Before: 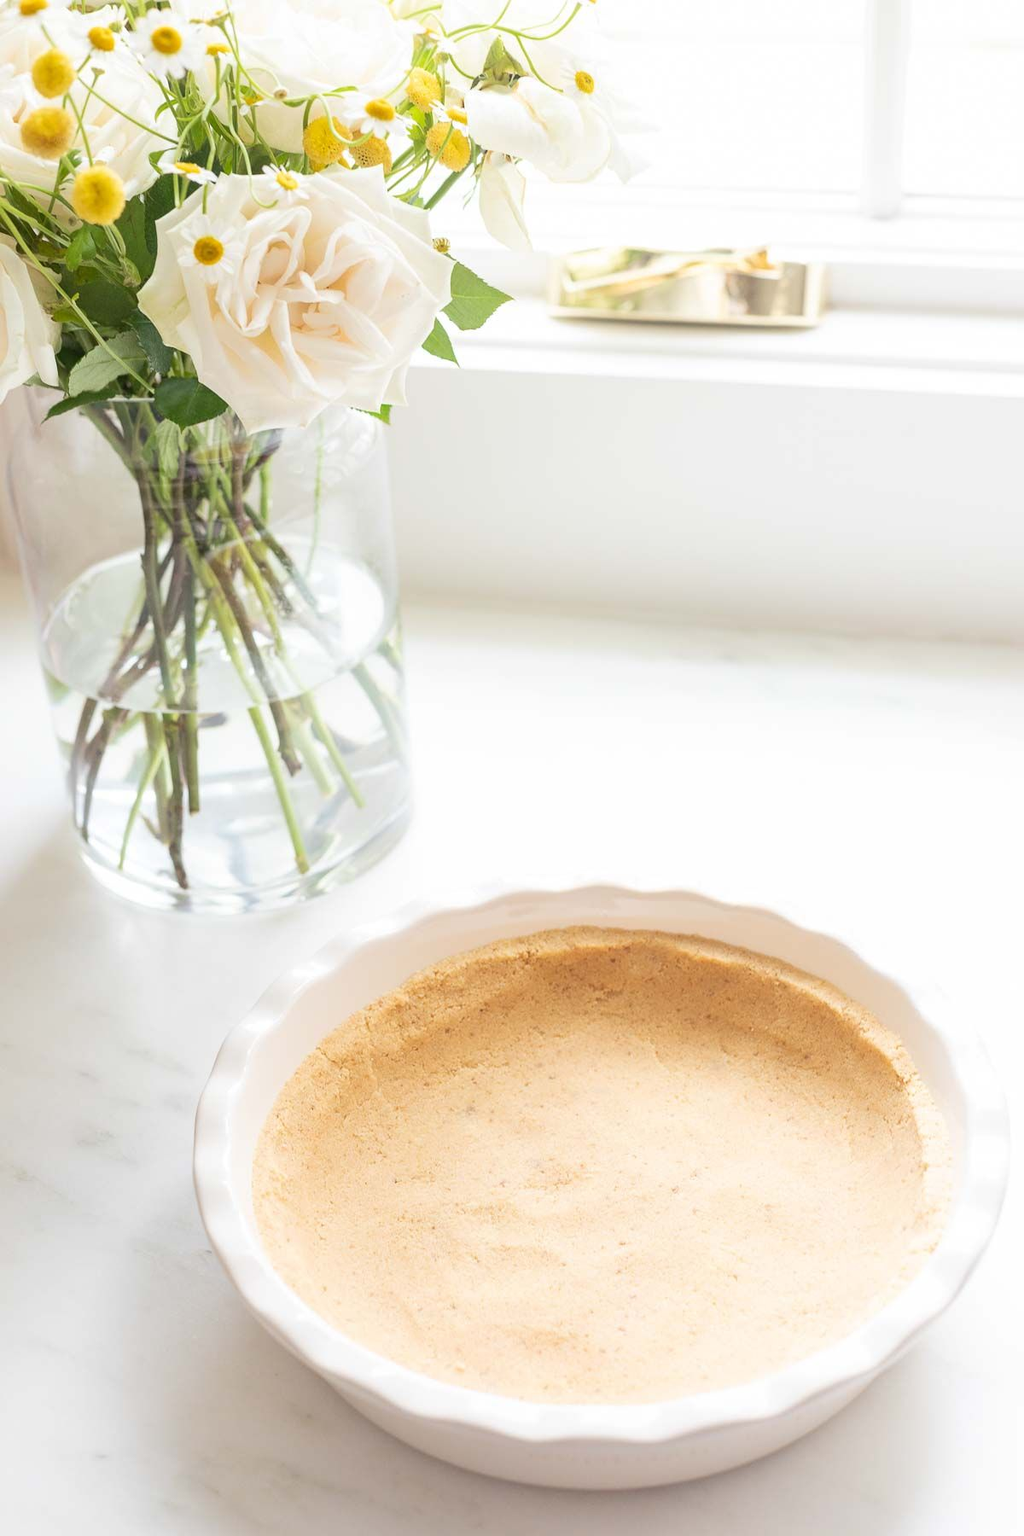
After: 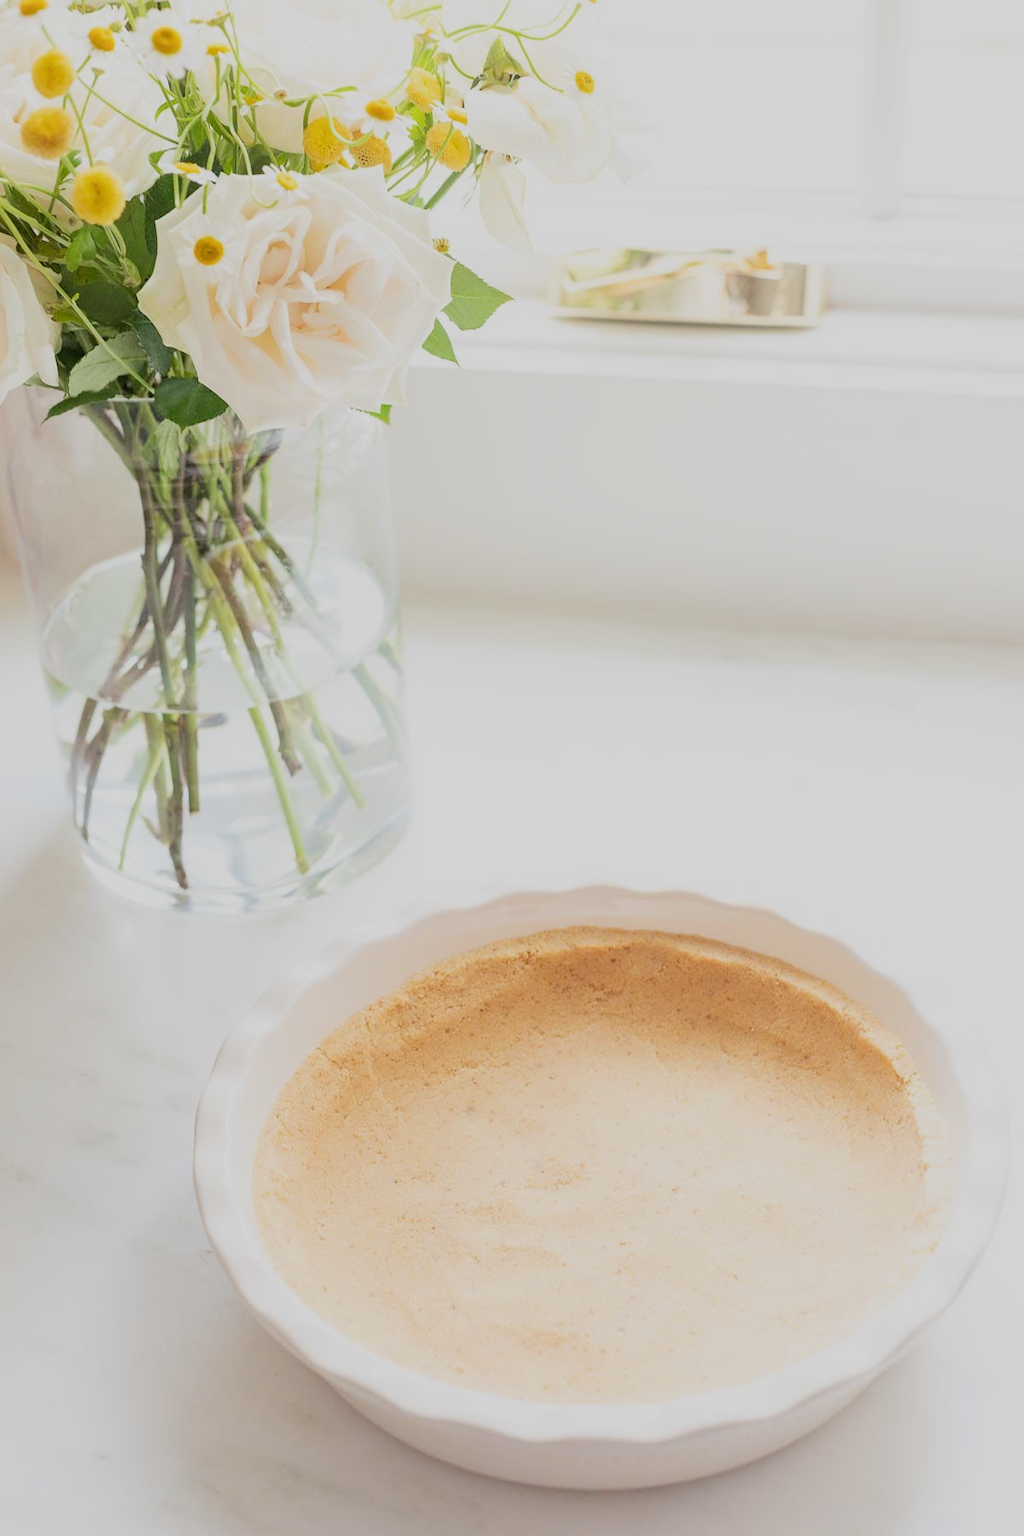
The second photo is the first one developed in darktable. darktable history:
filmic rgb: black relative exposure -16 EV, white relative exposure 6.12 EV, hardness 5.22
